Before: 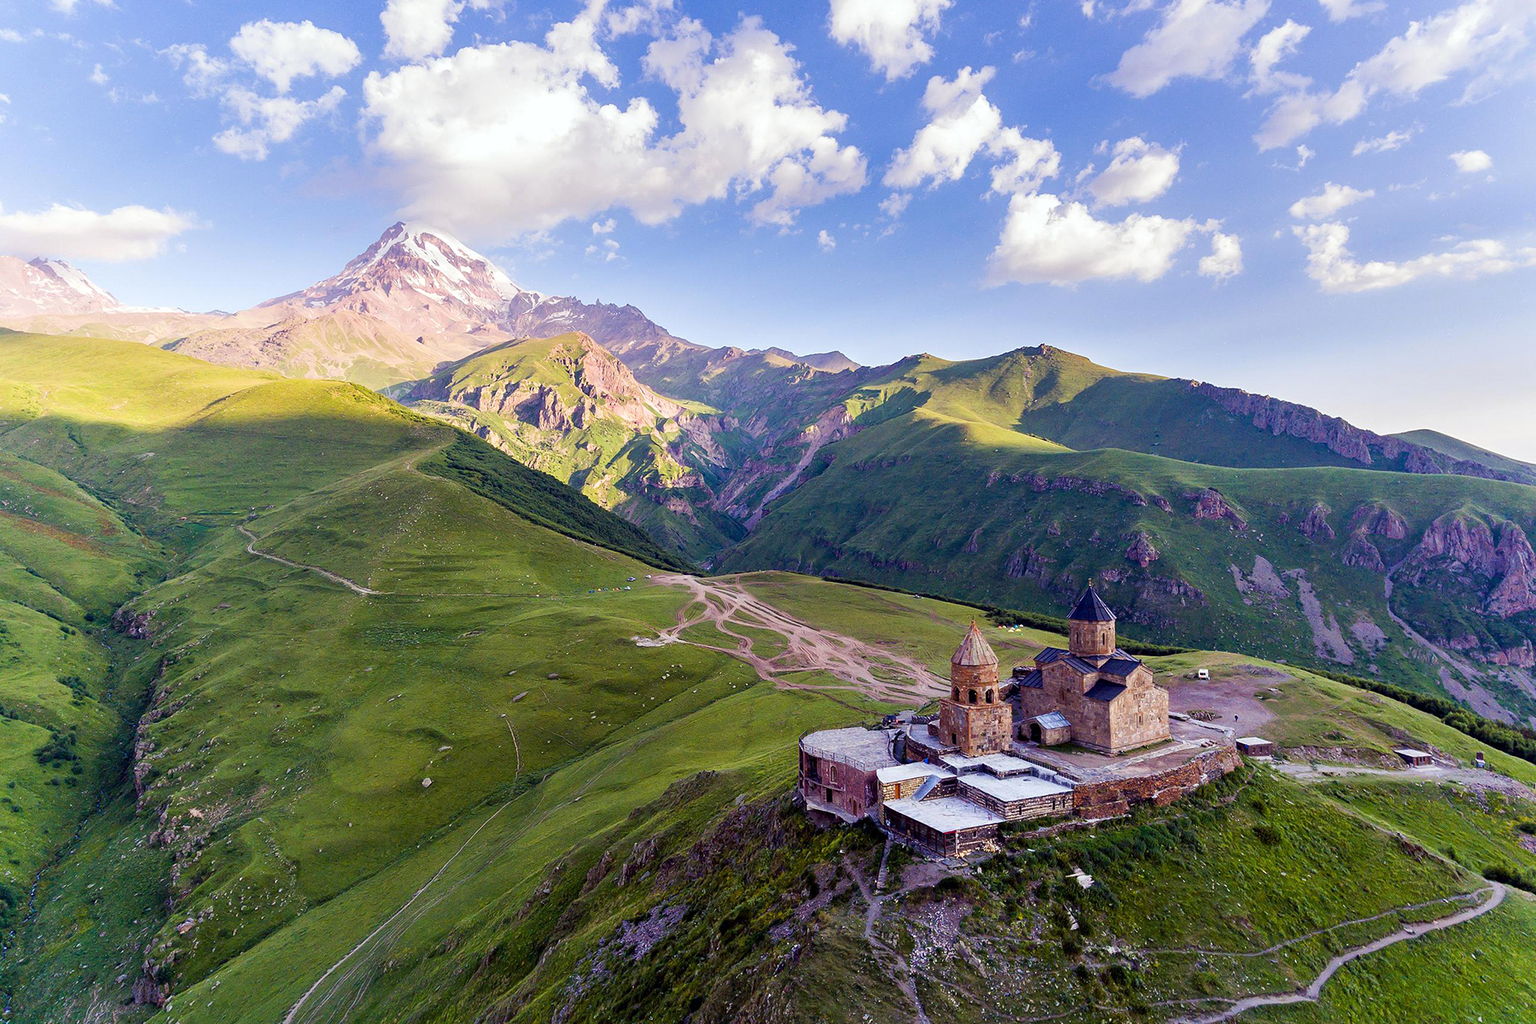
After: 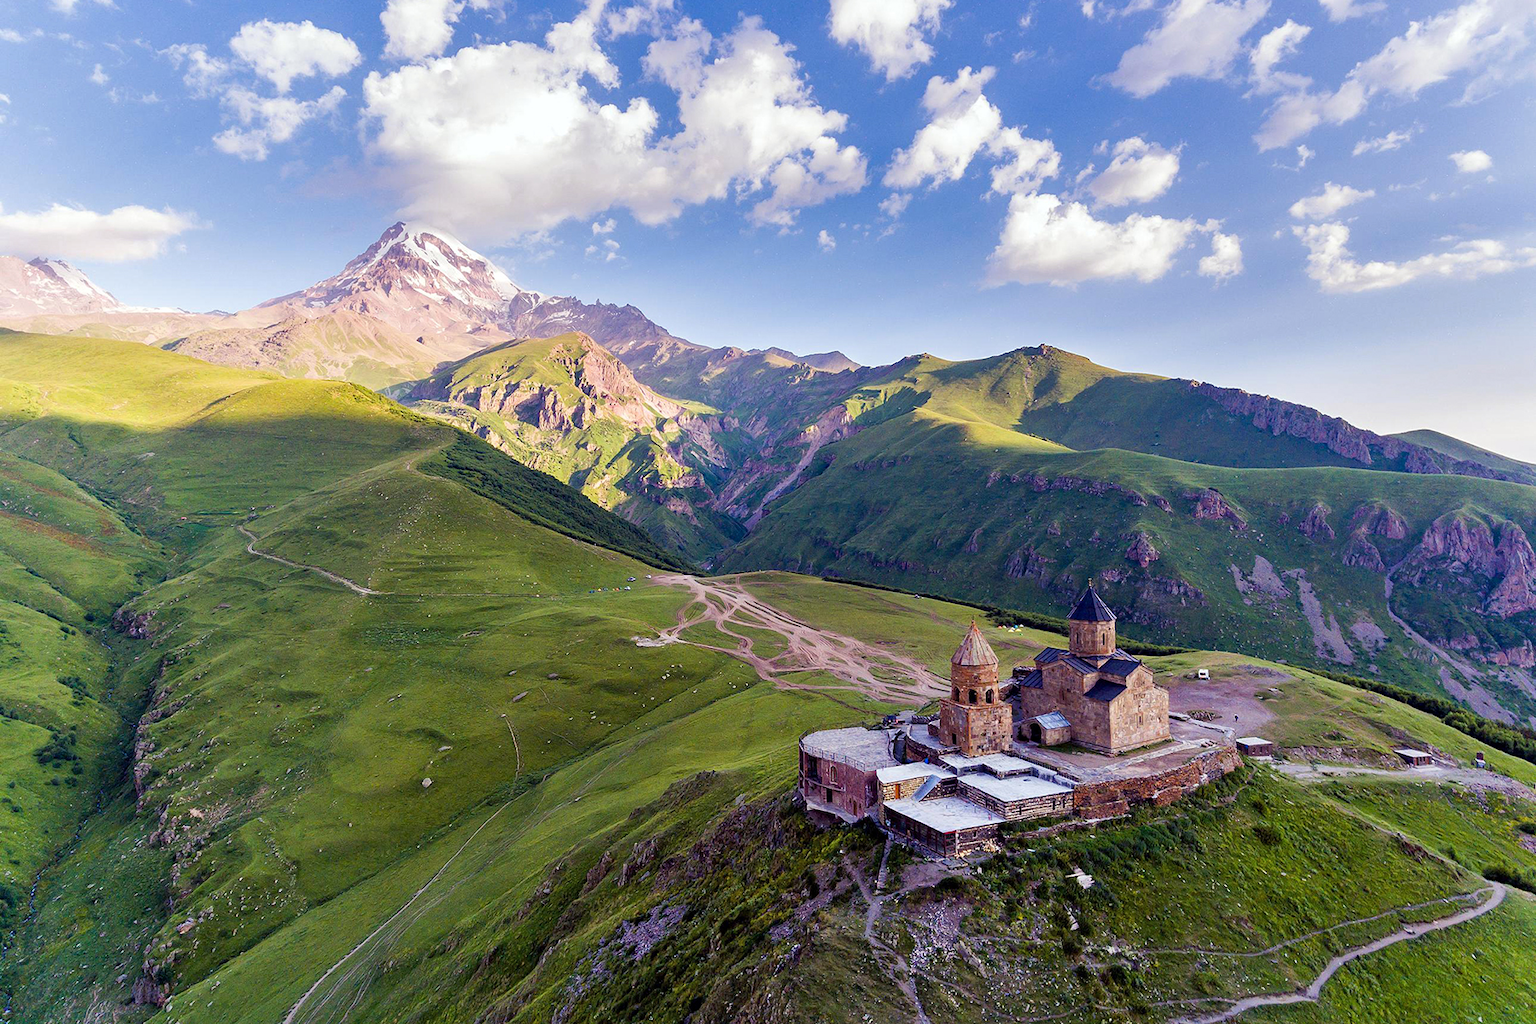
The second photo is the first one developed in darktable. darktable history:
color zones: curves: ch0 [(0, 0.5) (0.143, 0.5) (0.286, 0.5) (0.429, 0.5) (0.571, 0.5) (0.714, 0.476) (0.857, 0.5) (1, 0.5)]; ch2 [(0, 0.5) (0.143, 0.5) (0.286, 0.5) (0.429, 0.5) (0.571, 0.5) (0.714, 0.487) (0.857, 0.5) (1, 0.5)]
shadows and highlights: shadows 32, highlights -32, soften with gaussian
